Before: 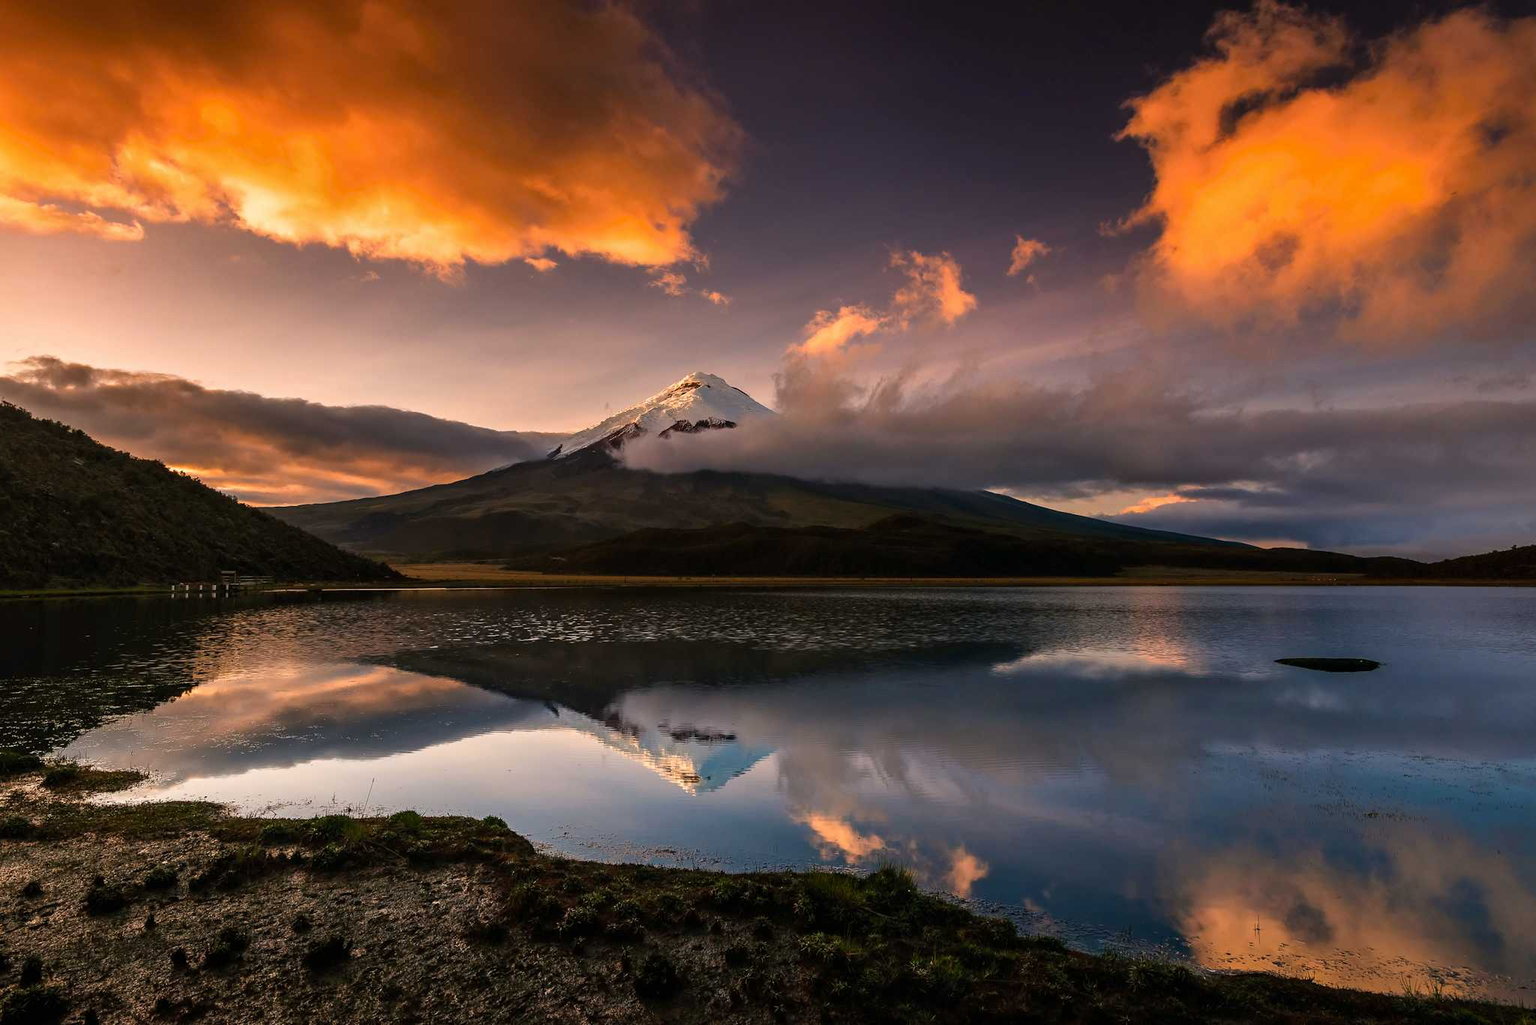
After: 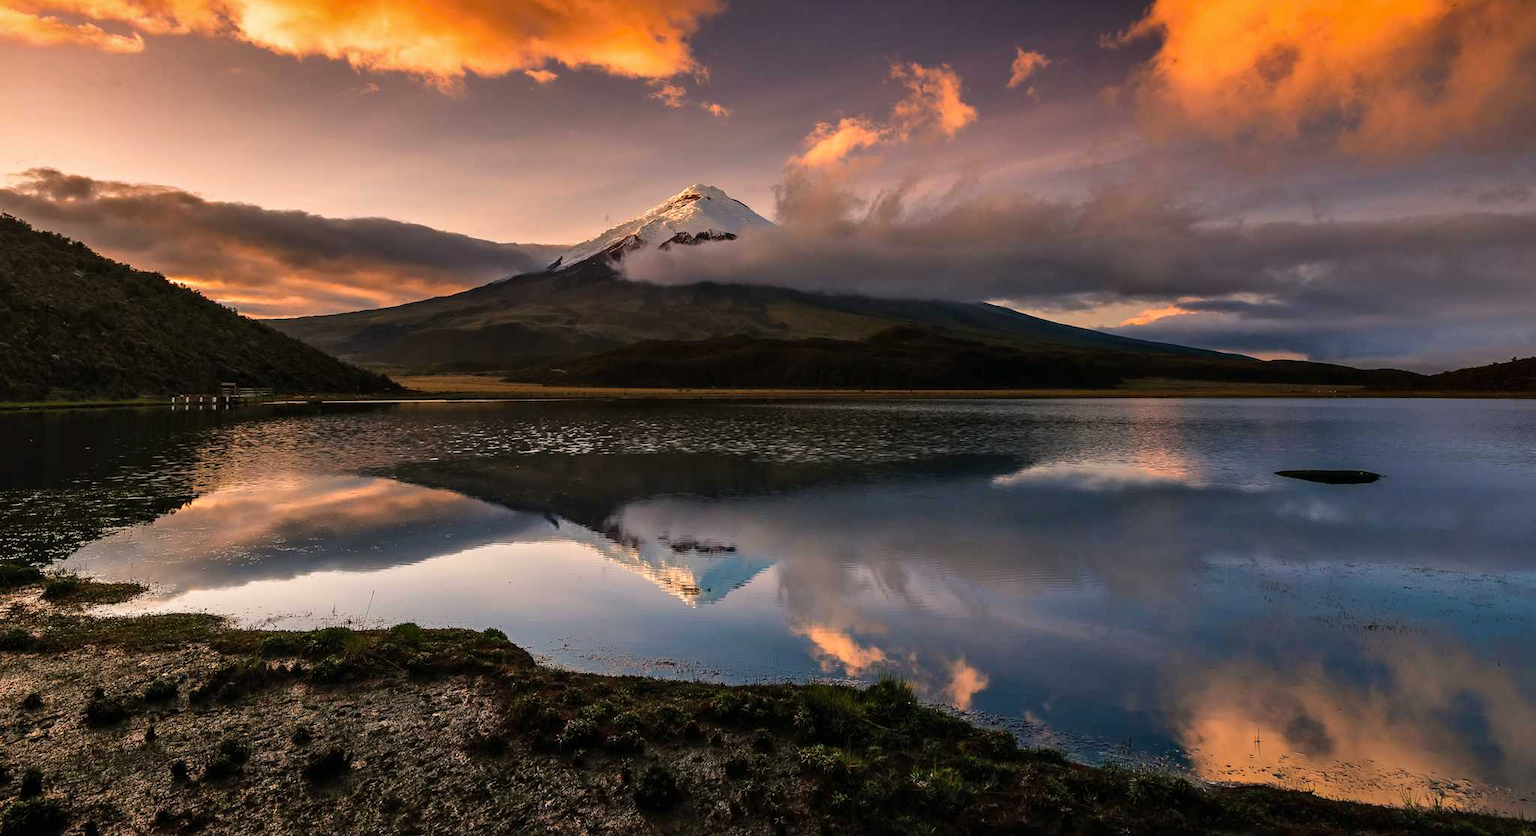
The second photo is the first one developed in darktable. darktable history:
shadows and highlights: shadows 36.24, highlights -26.92, soften with gaussian
crop and rotate: top 18.408%
